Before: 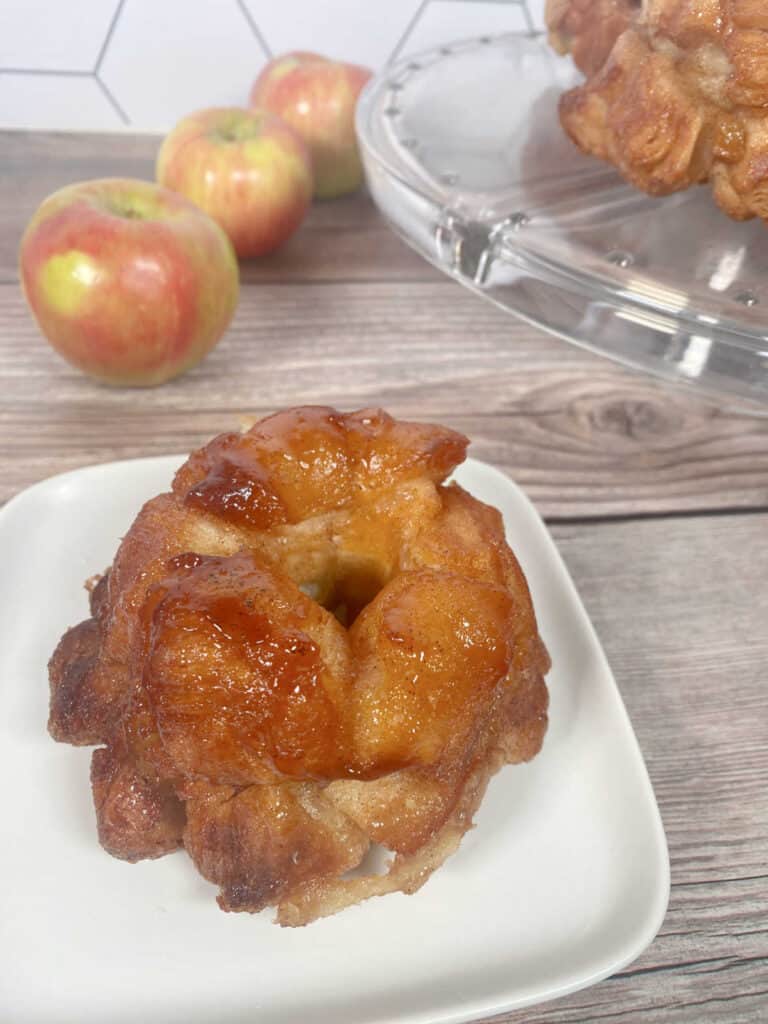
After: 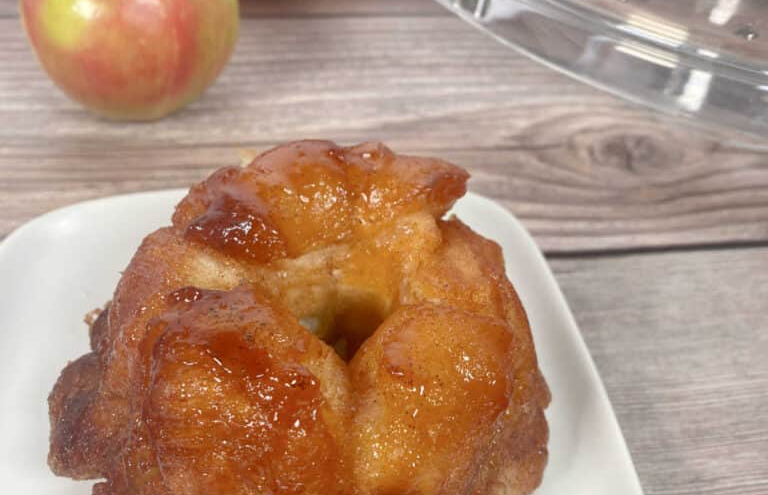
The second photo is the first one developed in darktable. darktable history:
white balance: emerald 1
crop and rotate: top 26.056%, bottom 25.543%
